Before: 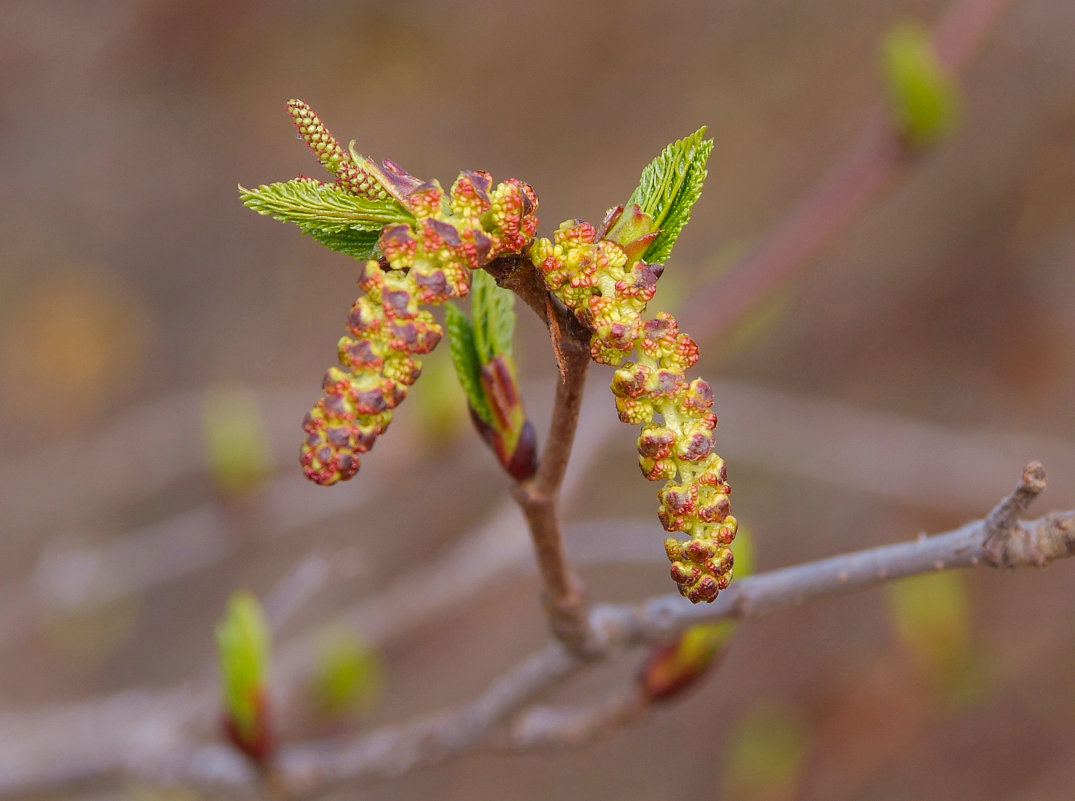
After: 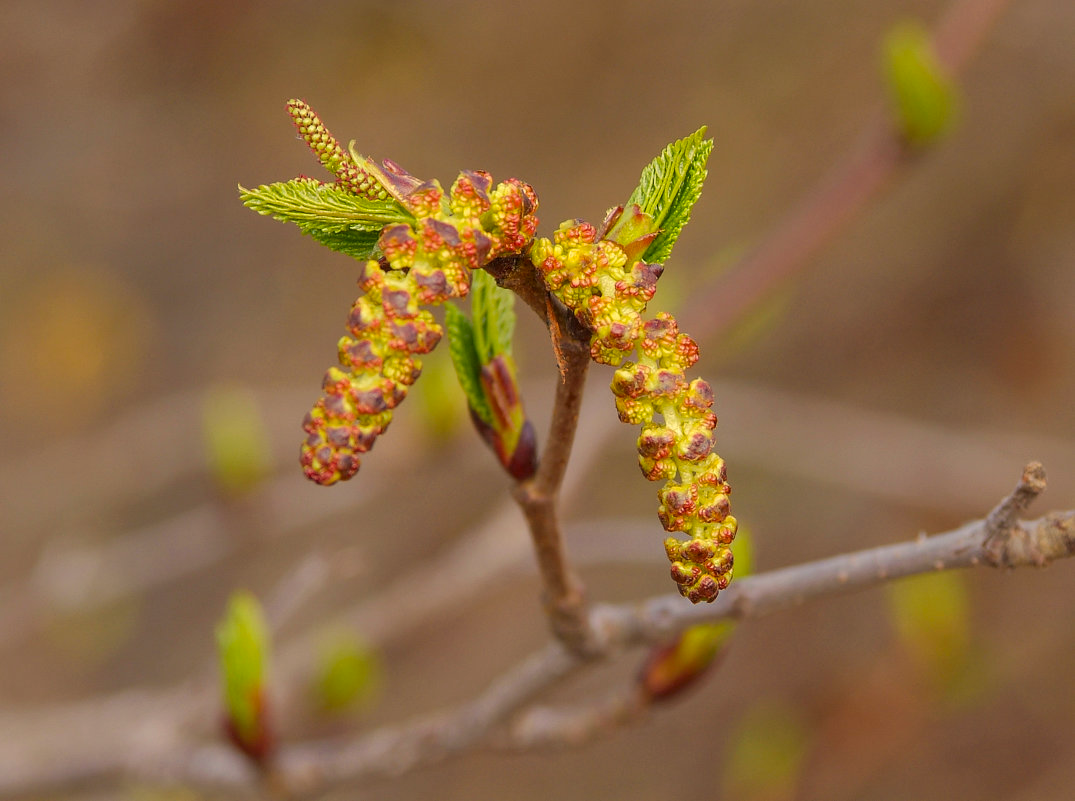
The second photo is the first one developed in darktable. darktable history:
color correction: highlights a* 2.34, highlights b* 23.36
